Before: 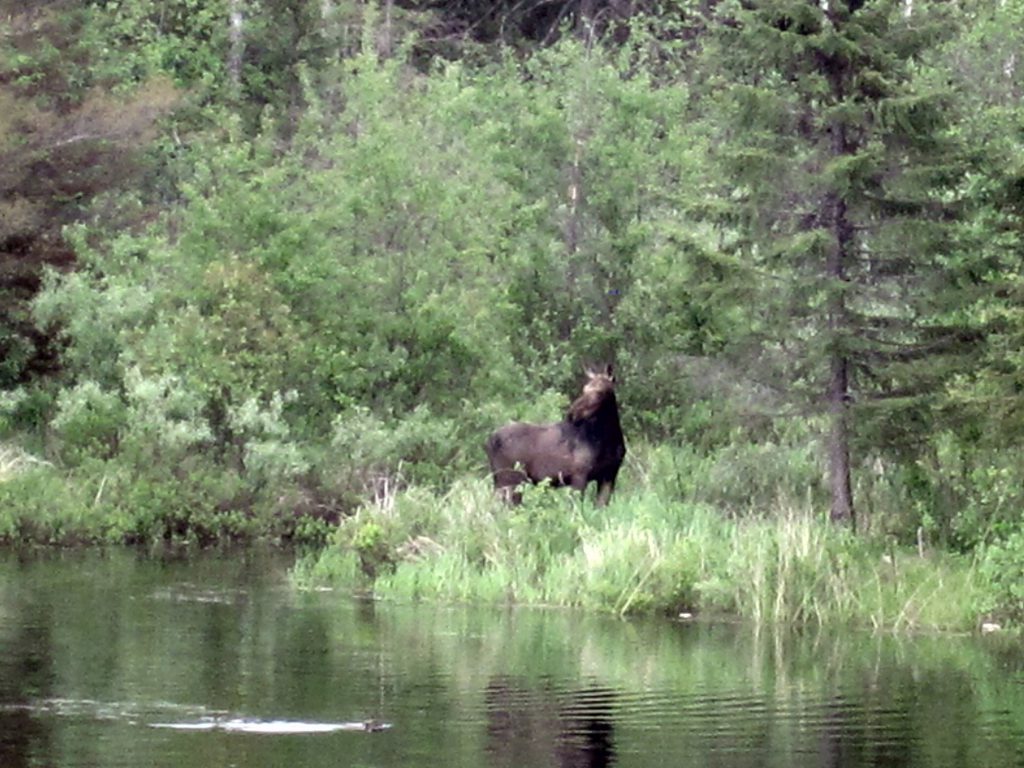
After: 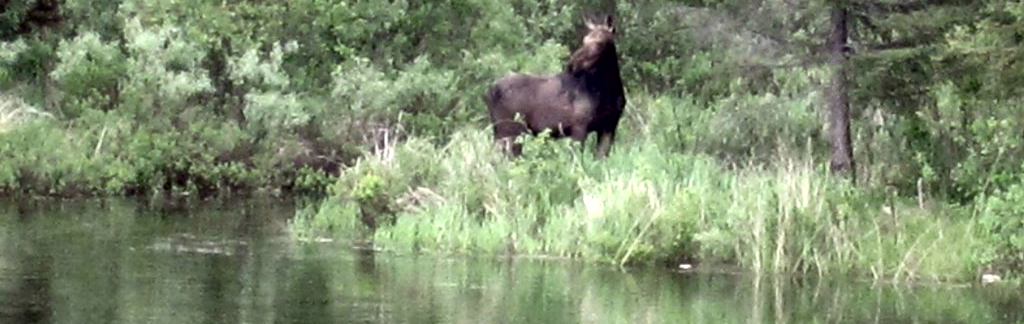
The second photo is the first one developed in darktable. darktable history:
contrast brightness saturation: saturation -0.05
local contrast: mode bilateral grid, contrast 20, coarseness 50, detail 140%, midtone range 0.2
crop: top 45.551%, bottom 12.262%
